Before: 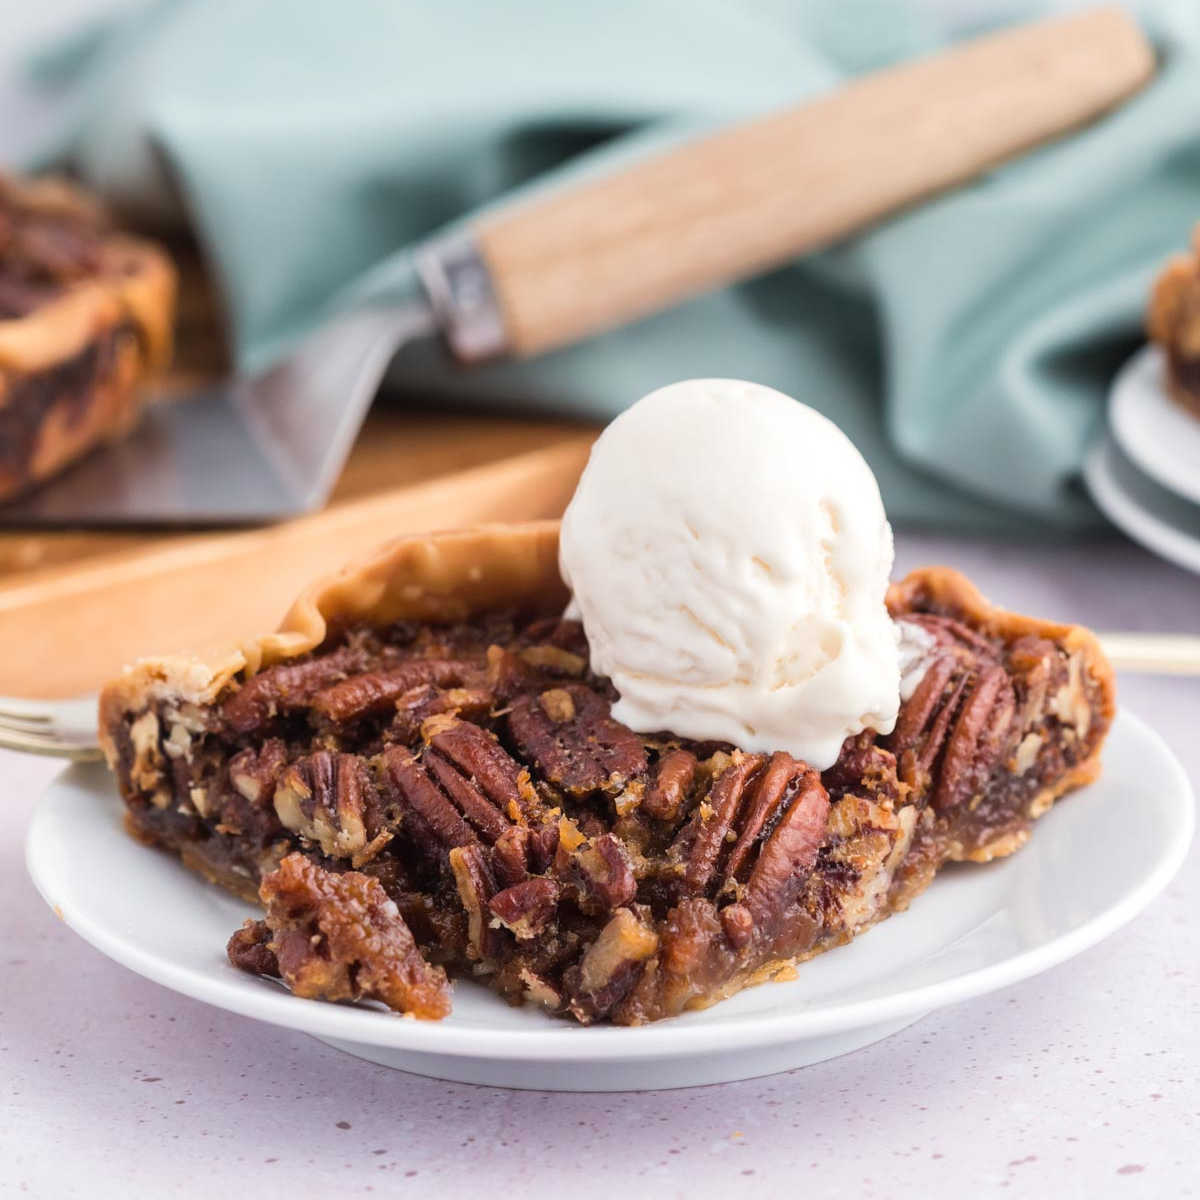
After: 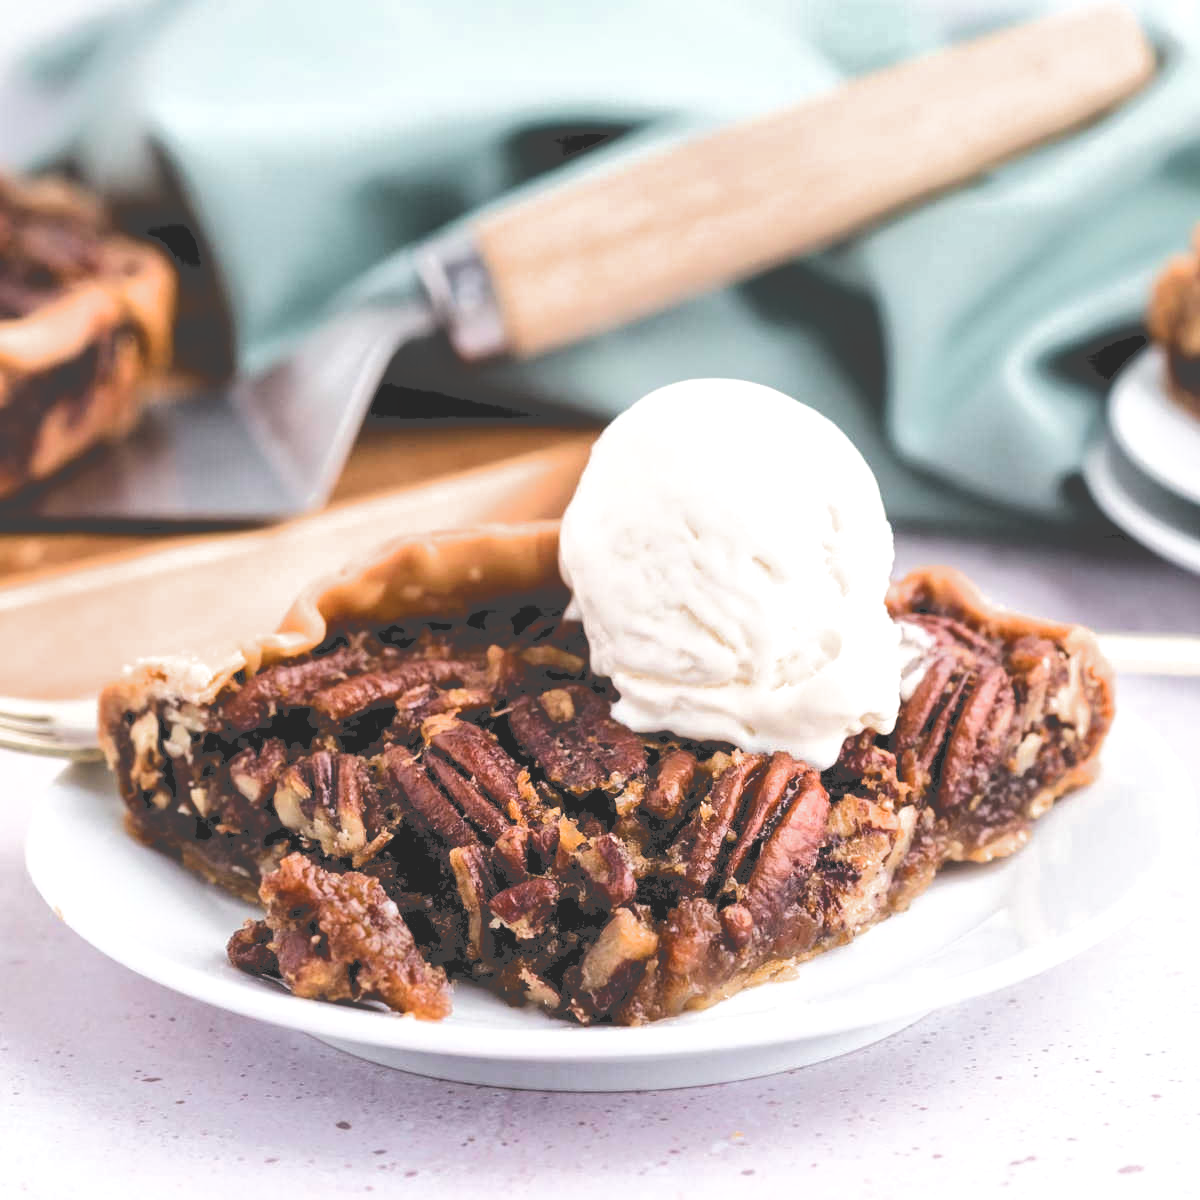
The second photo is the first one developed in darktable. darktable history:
local contrast: mode bilateral grid, contrast 21, coarseness 49, detail 119%, midtone range 0.2
filmic rgb: black relative exposure -3.63 EV, white relative exposure 2.17 EV, hardness 3.63
tone curve: curves: ch0 [(0, 0) (0.003, 0.277) (0.011, 0.277) (0.025, 0.279) (0.044, 0.282) (0.069, 0.286) (0.1, 0.289) (0.136, 0.294) (0.177, 0.318) (0.224, 0.345) (0.277, 0.379) (0.335, 0.425) (0.399, 0.481) (0.468, 0.542) (0.543, 0.594) (0.623, 0.662) (0.709, 0.731) (0.801, 0.792) (0.898, 0.851) (1, 1)], color space Lab, independent channels, preserve colors none
